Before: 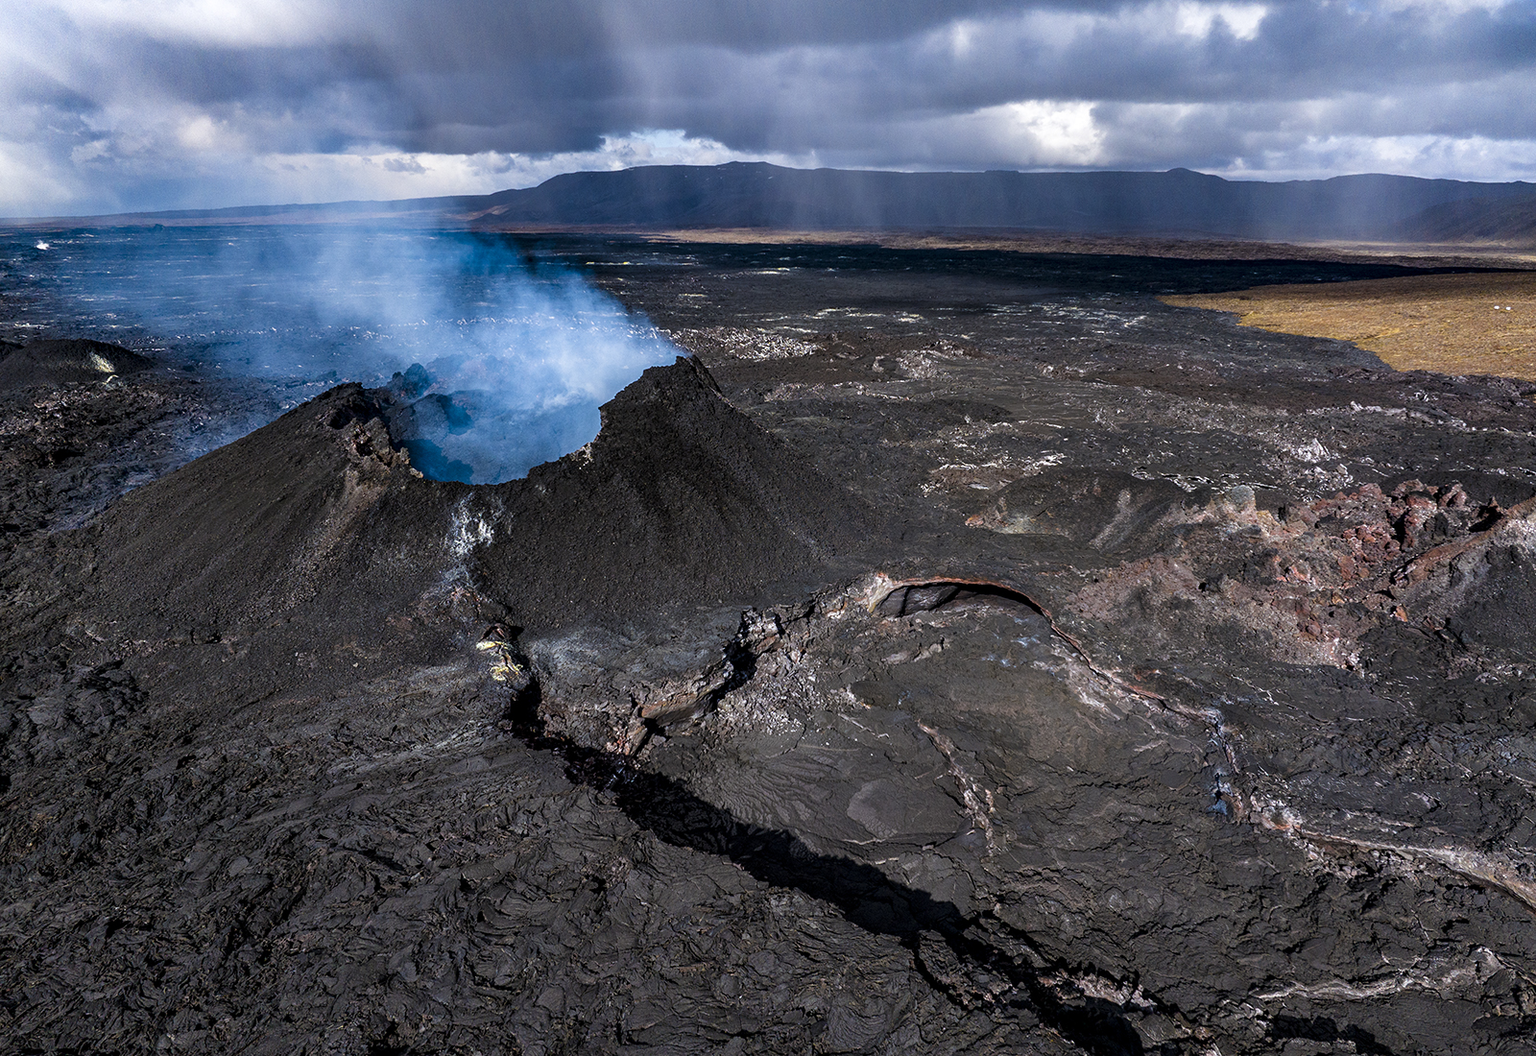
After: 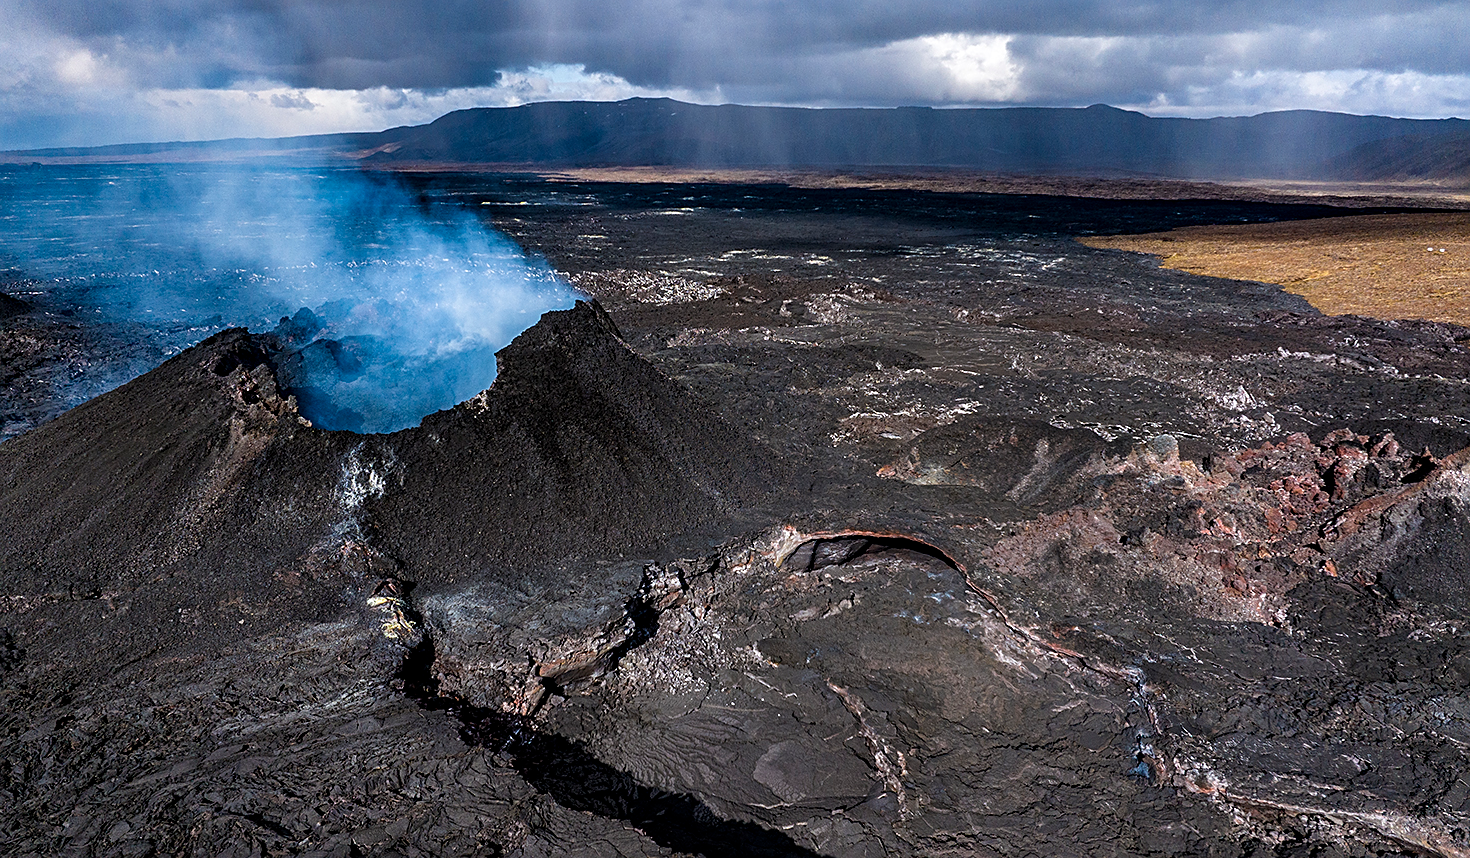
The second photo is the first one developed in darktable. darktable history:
sharpen: on, module defaults
crop: left 8.104%, top 6.529%, bottom 15.381%
